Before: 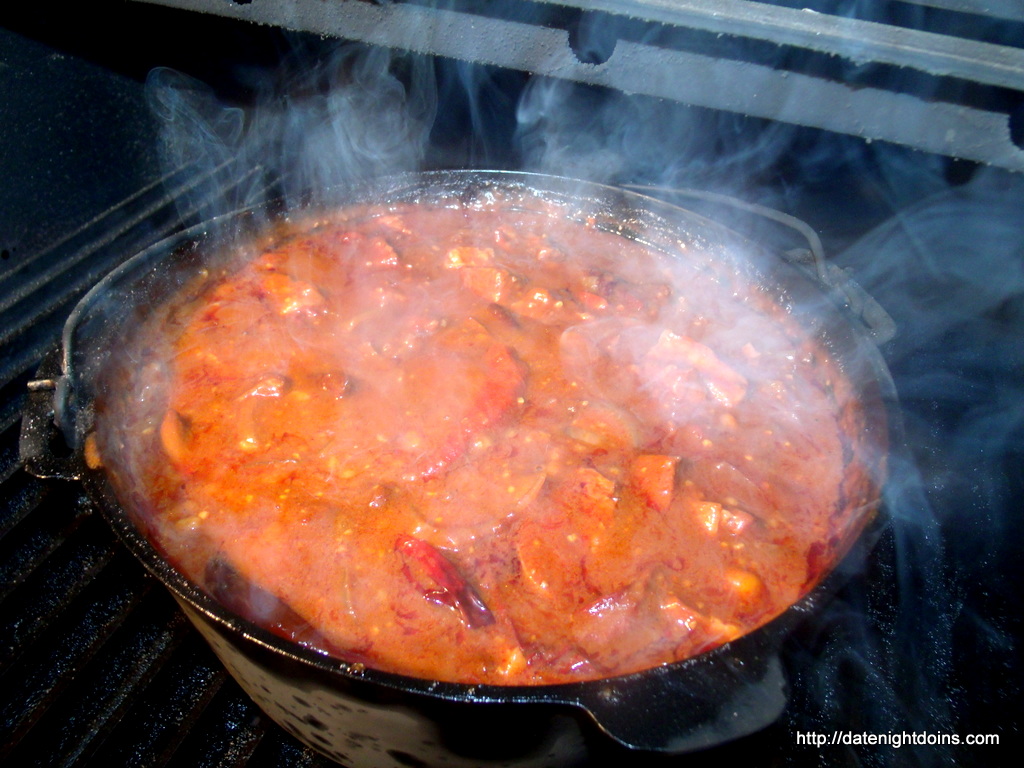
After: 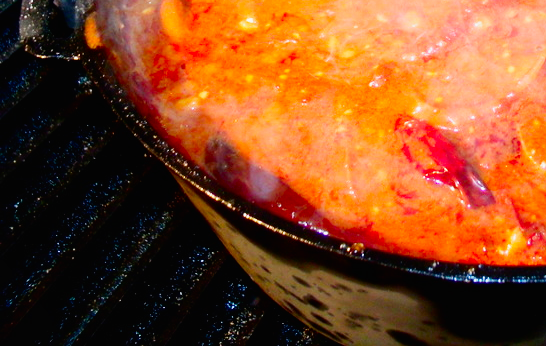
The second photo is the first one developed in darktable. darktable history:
shadows and highlights: shadows 37.27, highlights -28.18, soften with gaussian
filmic rgb: middle gray luminance 12.74%, black relative exposure -10.13 EV, white relative exposure 3.47 EV, threshold 6 EV, target black luminance 0%, hardness 5.74, latitude 44.69%, contrast 1.221, highlights saturation mix 5%, shadows ↔ highlights balance 26.78%, add noise in highlights 0, preserve chrominance no, color science v3 (2019), use custom middle-gray values true, iterations of high-quality reconstruction 0, contrast in highlights soft, enable highlight reconstruction true
contrast brightness saturation: contrast 0.13, brightness -0.05, saturation 0.16
crop and rotate: top 54.778%, right 46.61%, bottom 0.159%
lowpass: radius 0.1, contrast 0.85, saturation 1.1, unbound 0
